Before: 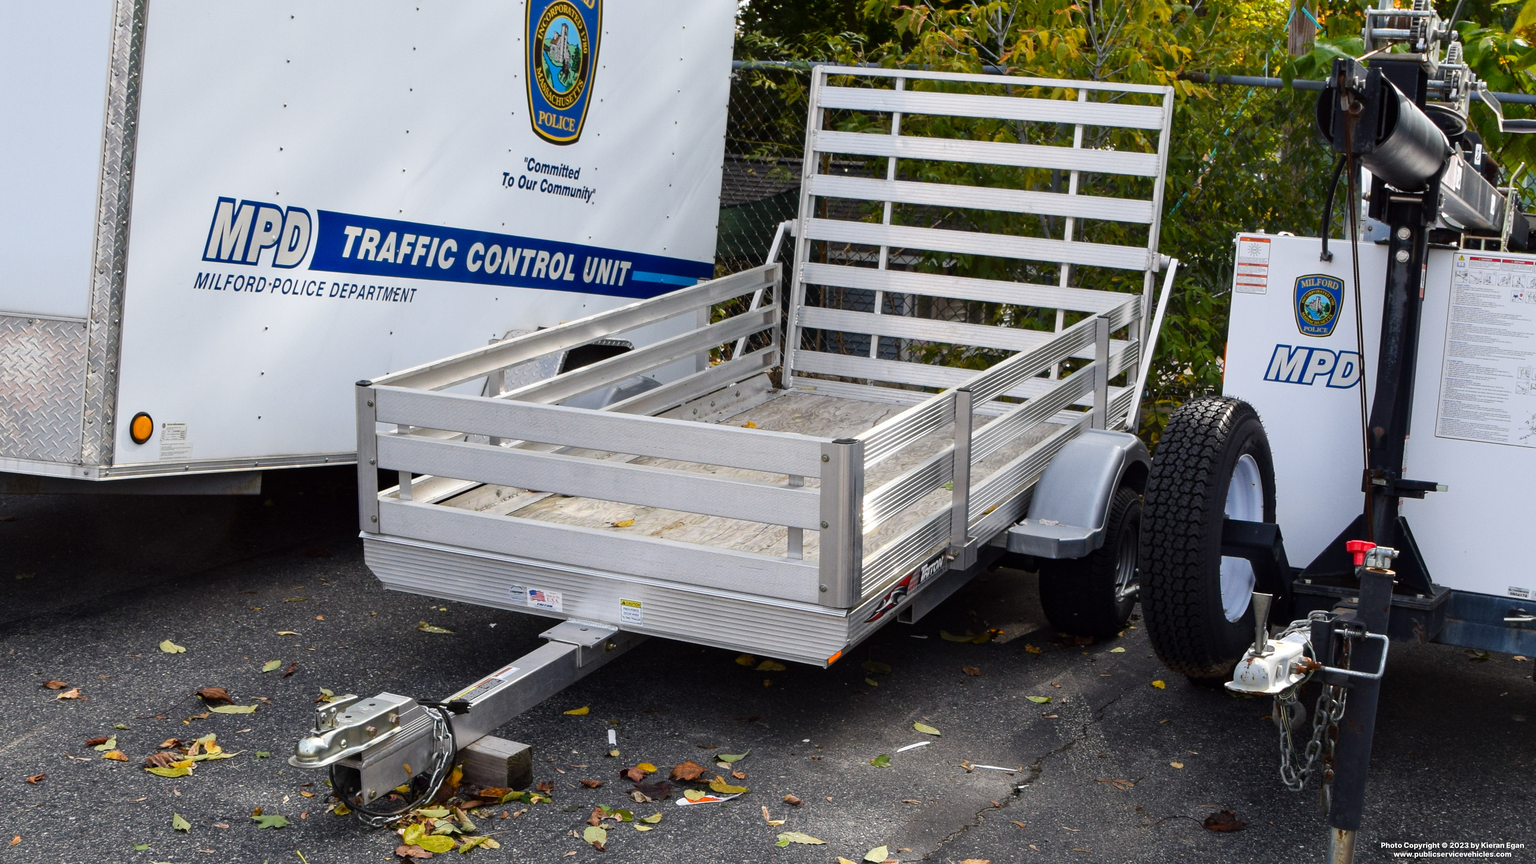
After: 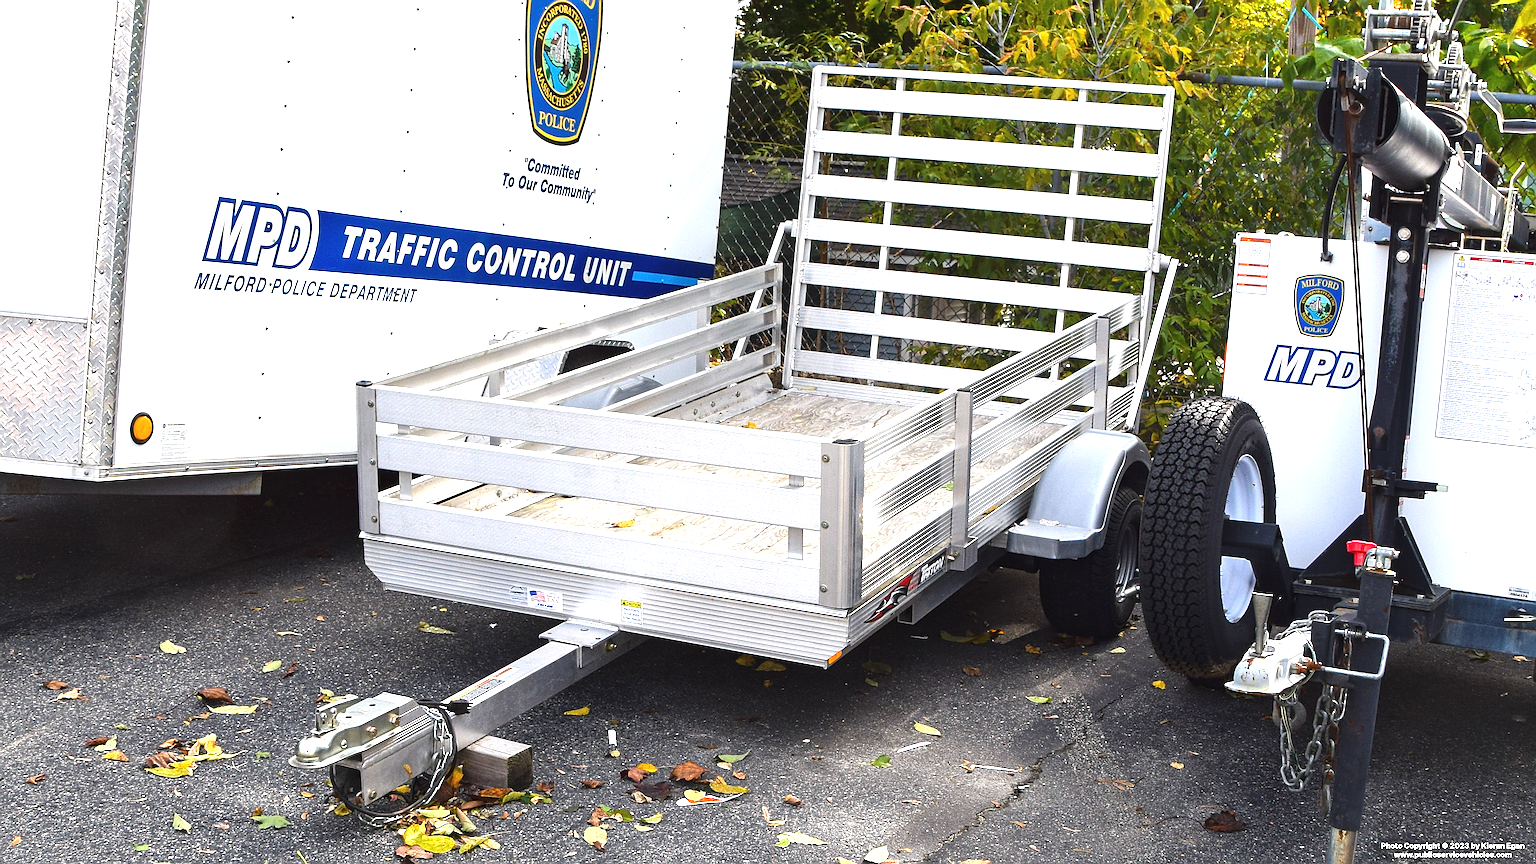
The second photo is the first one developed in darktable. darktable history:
exposure: black level correction -0.002, exposure 1.115 EV, compensate highlight preservation false
sharpen: amount 0.901
